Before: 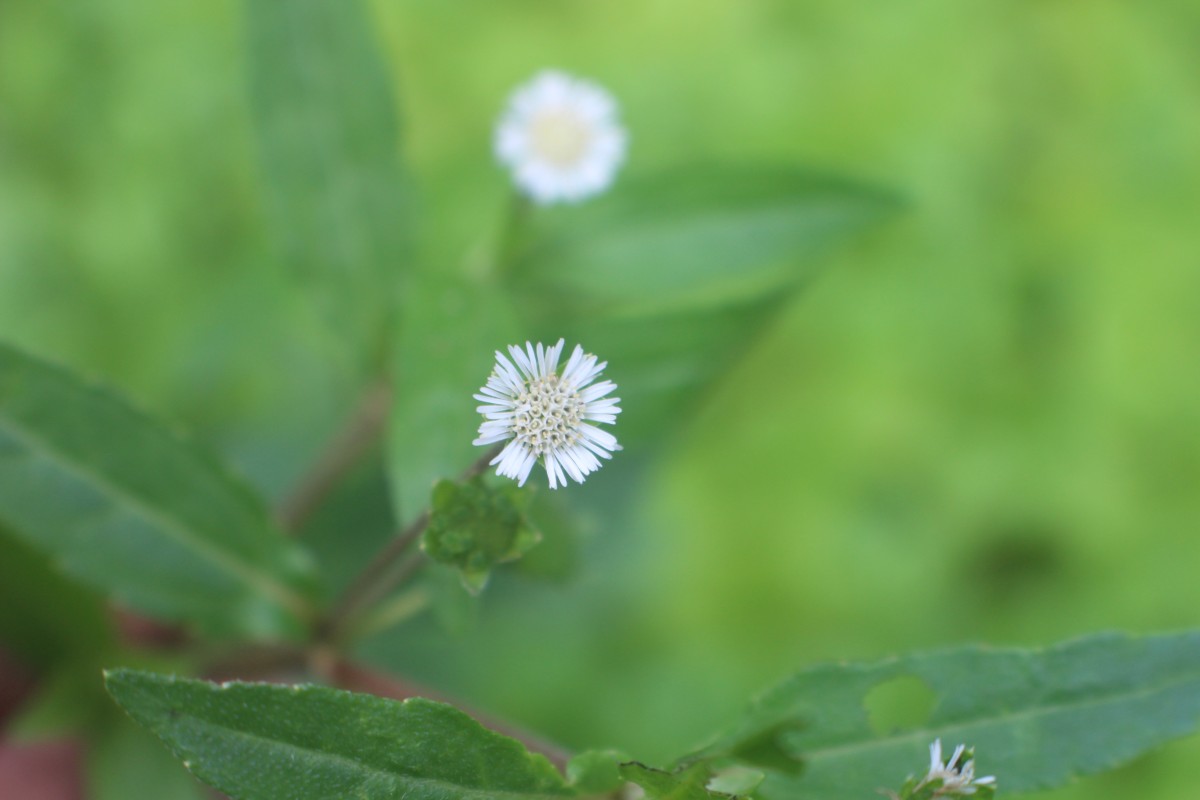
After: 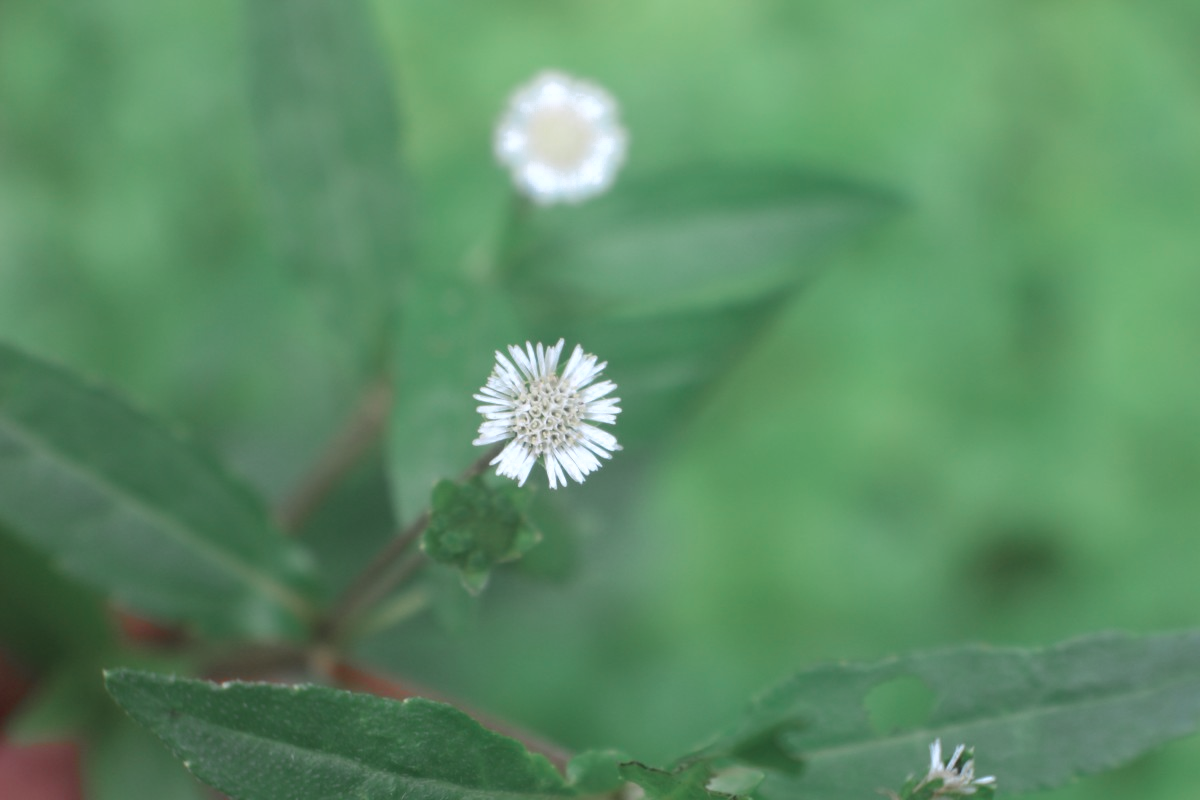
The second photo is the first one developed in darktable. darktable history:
rgb levels: preserve colors max RGB
color zones: curves: ch0 [(0, 0.466) (0.128, 0.466) (0.25, 0.5) (0.375, 0.456) (0.5, 0.5) (0.625, 0.5) (0.737, 0.652) (0.875, 0.5)]; ch1 [(0, 0.603) (0.125, 0.618) (0.261, 0.348) (0.372, 0.353) (0.497, 0.363) (0.611, 0.45) (0.731, 0.427) (0.875, 0.518) (0.998, 0.652)]; ch2 [(0, 0.559) (0.125, 0.451) (0.253, 0.564) (0.37, 0.578) (0.5, 0.466) (0.625, 0.471) (0.731, 0.471) (0.88, 0.485)]
